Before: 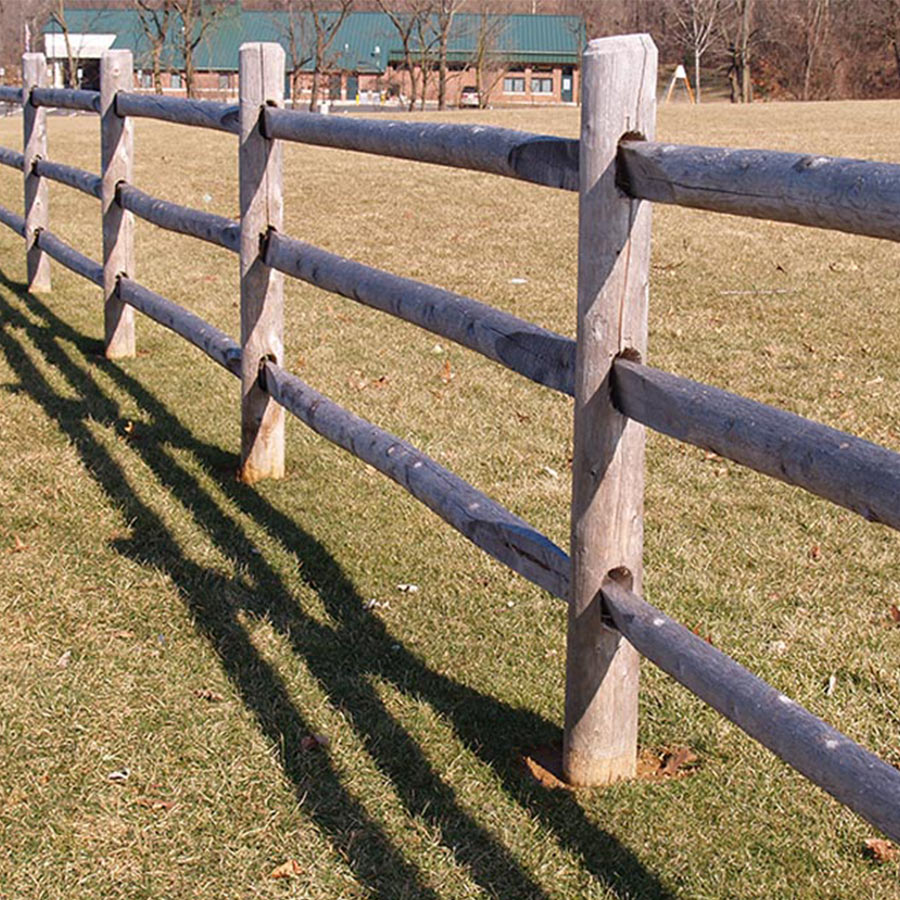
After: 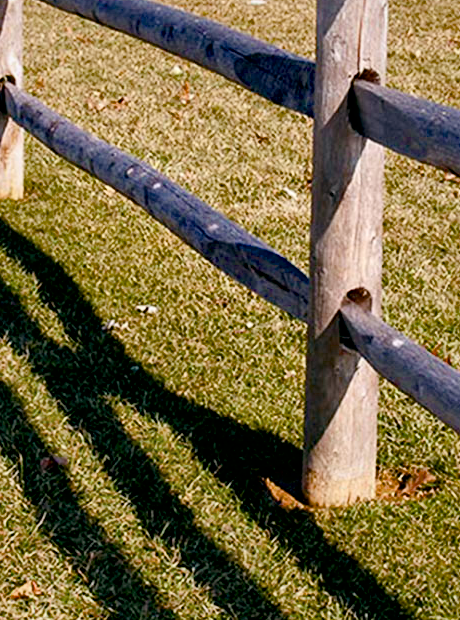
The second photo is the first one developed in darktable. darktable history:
filmic rgb: black relative exposure -16 EV, white relative exposure 4.02 EV, threshold 2.94 EV, target black luminance 0%, hardness 7.62, latitude 73.16%, contrast 0.909, highlights saturation mix 10.48%, shadows ↔ highlights balance -0.376%, enable highlight reconstruction true
local contrast: mode bilateral grid, contrast 24, coarseness 47, detail 151%, midtone range 0.2
color balance rgb: global offset › luminance -0.347%, global offset › chroma 0.106%, global offset › hue 165.84°, linear chroma grading › global chroma 8.84%, perceptual saturation grading › global saturation 20%, perceptual saturation grading › highlights -25.265%, perceptual saturation grading › shadows 49.442%, global vibrance 9.823%, contrast 15.125%, saturation formula JzAzBz (2021)
crop and rotate: left 29.053%, top 31.041%, right 19.83%
